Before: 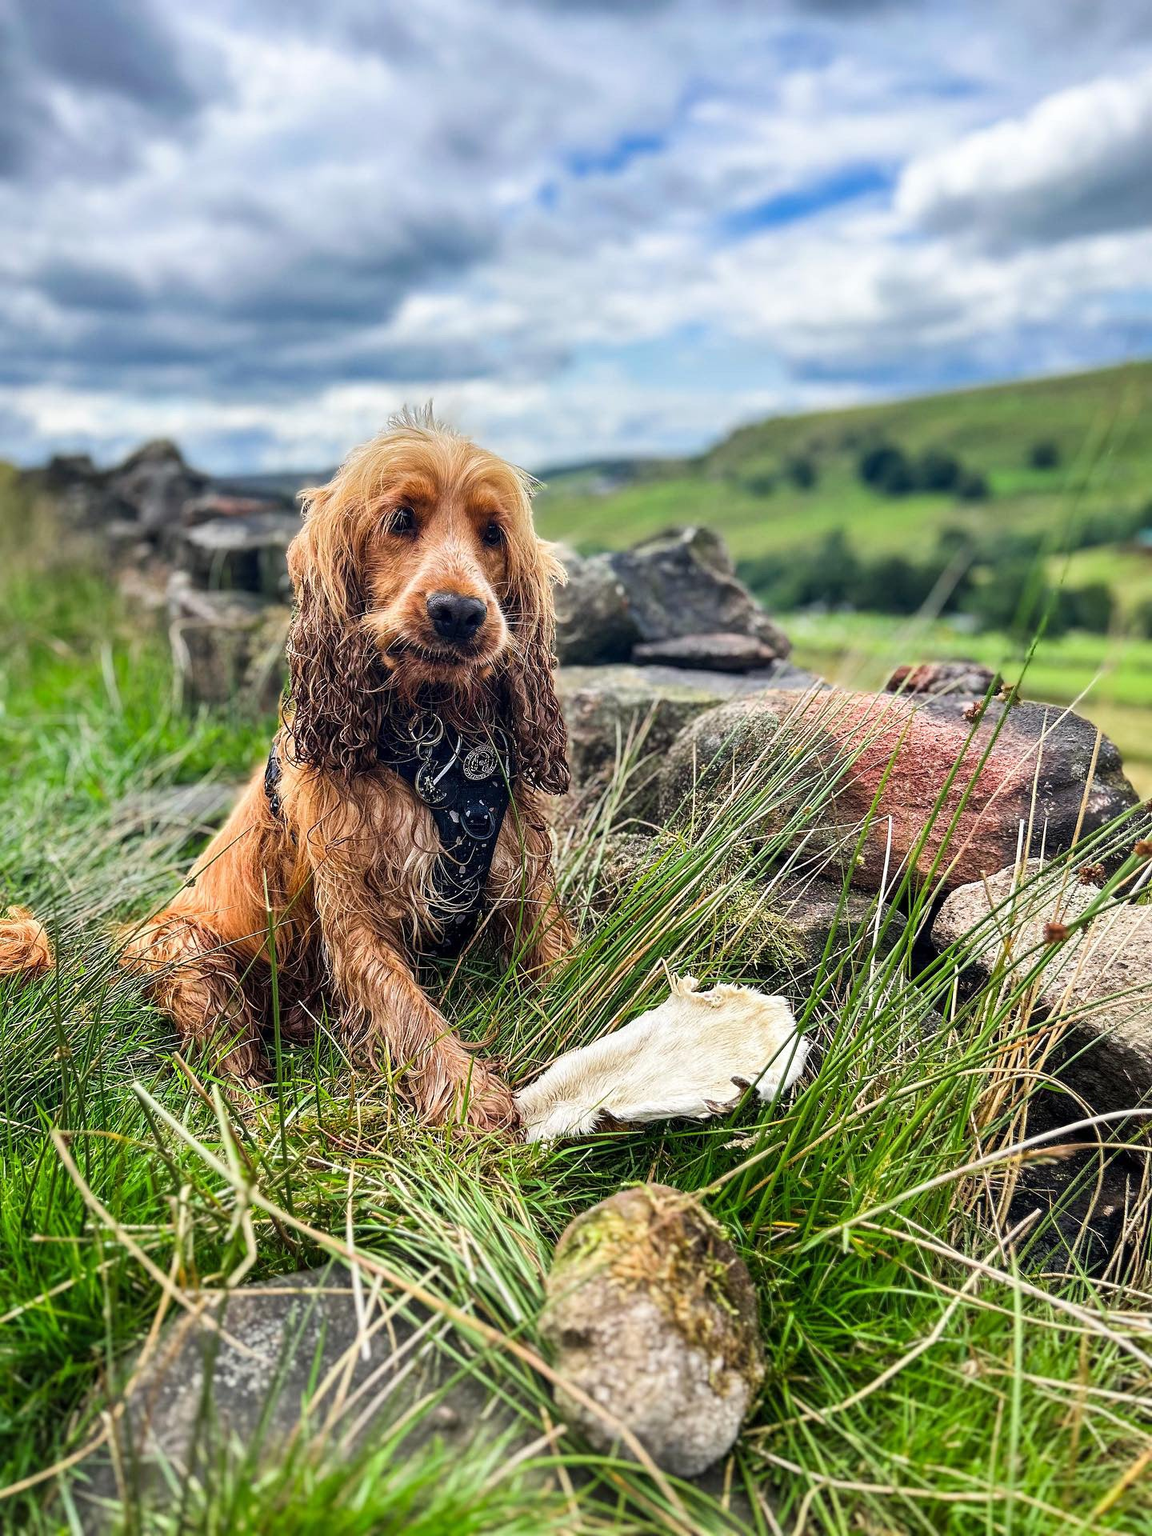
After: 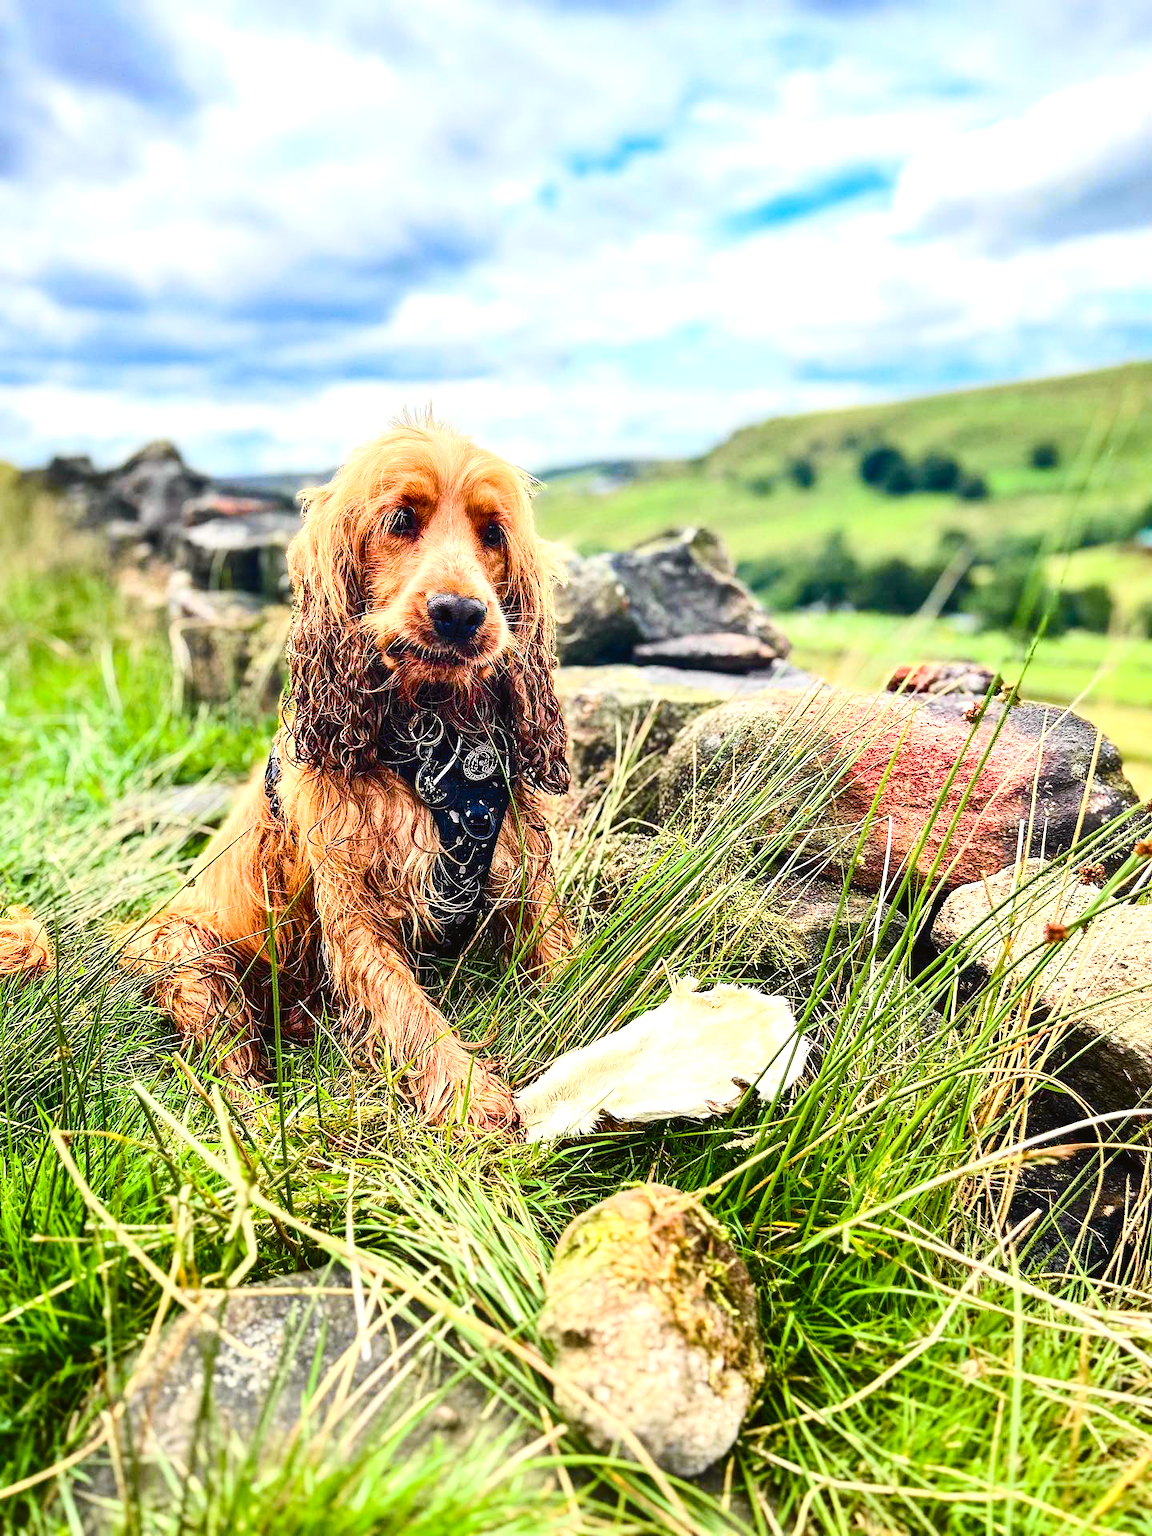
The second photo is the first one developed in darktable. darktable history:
tone curve: curves: ch0 [(0, 0.026) (0.184, 0.172) (0.391, 0.468) (0.446, 0.56) (0.605, 0.758) (0.831, 0.931) (0.992, 1)]; ch1 [(0, 0) (0.437, 0.447) (0.501, 0.502) (0.538, 0.539) (0.574, 0.589) (0.617, 0.64) (0.699, 0.749) (0.859, 0.919) (1, 1)]; ch2 [(0, 0) (0.33, 0.301) (0.421, 0.443) (0.447, 0.482) (0.499, 0.509) (0.538, 0.564) (0.585, 0.615) (0.664, 0.664) (1, 1)], color space Lab, independent channels, preserve colors none
color balance rgb: linear chroma grading › shadows -2.2%, linear chroma grading › highlights -15%, linear chroma grading › global chroma -10%, linear chroma grading › mid-tones -10%, perceptual saturation grading › global saturation 45%, perceptual saturation grading › highlights -50%, perceptual saturation grading › shadows 30%, perceptual brilliance grading › global brilliance 18%, global vibrance 45%
